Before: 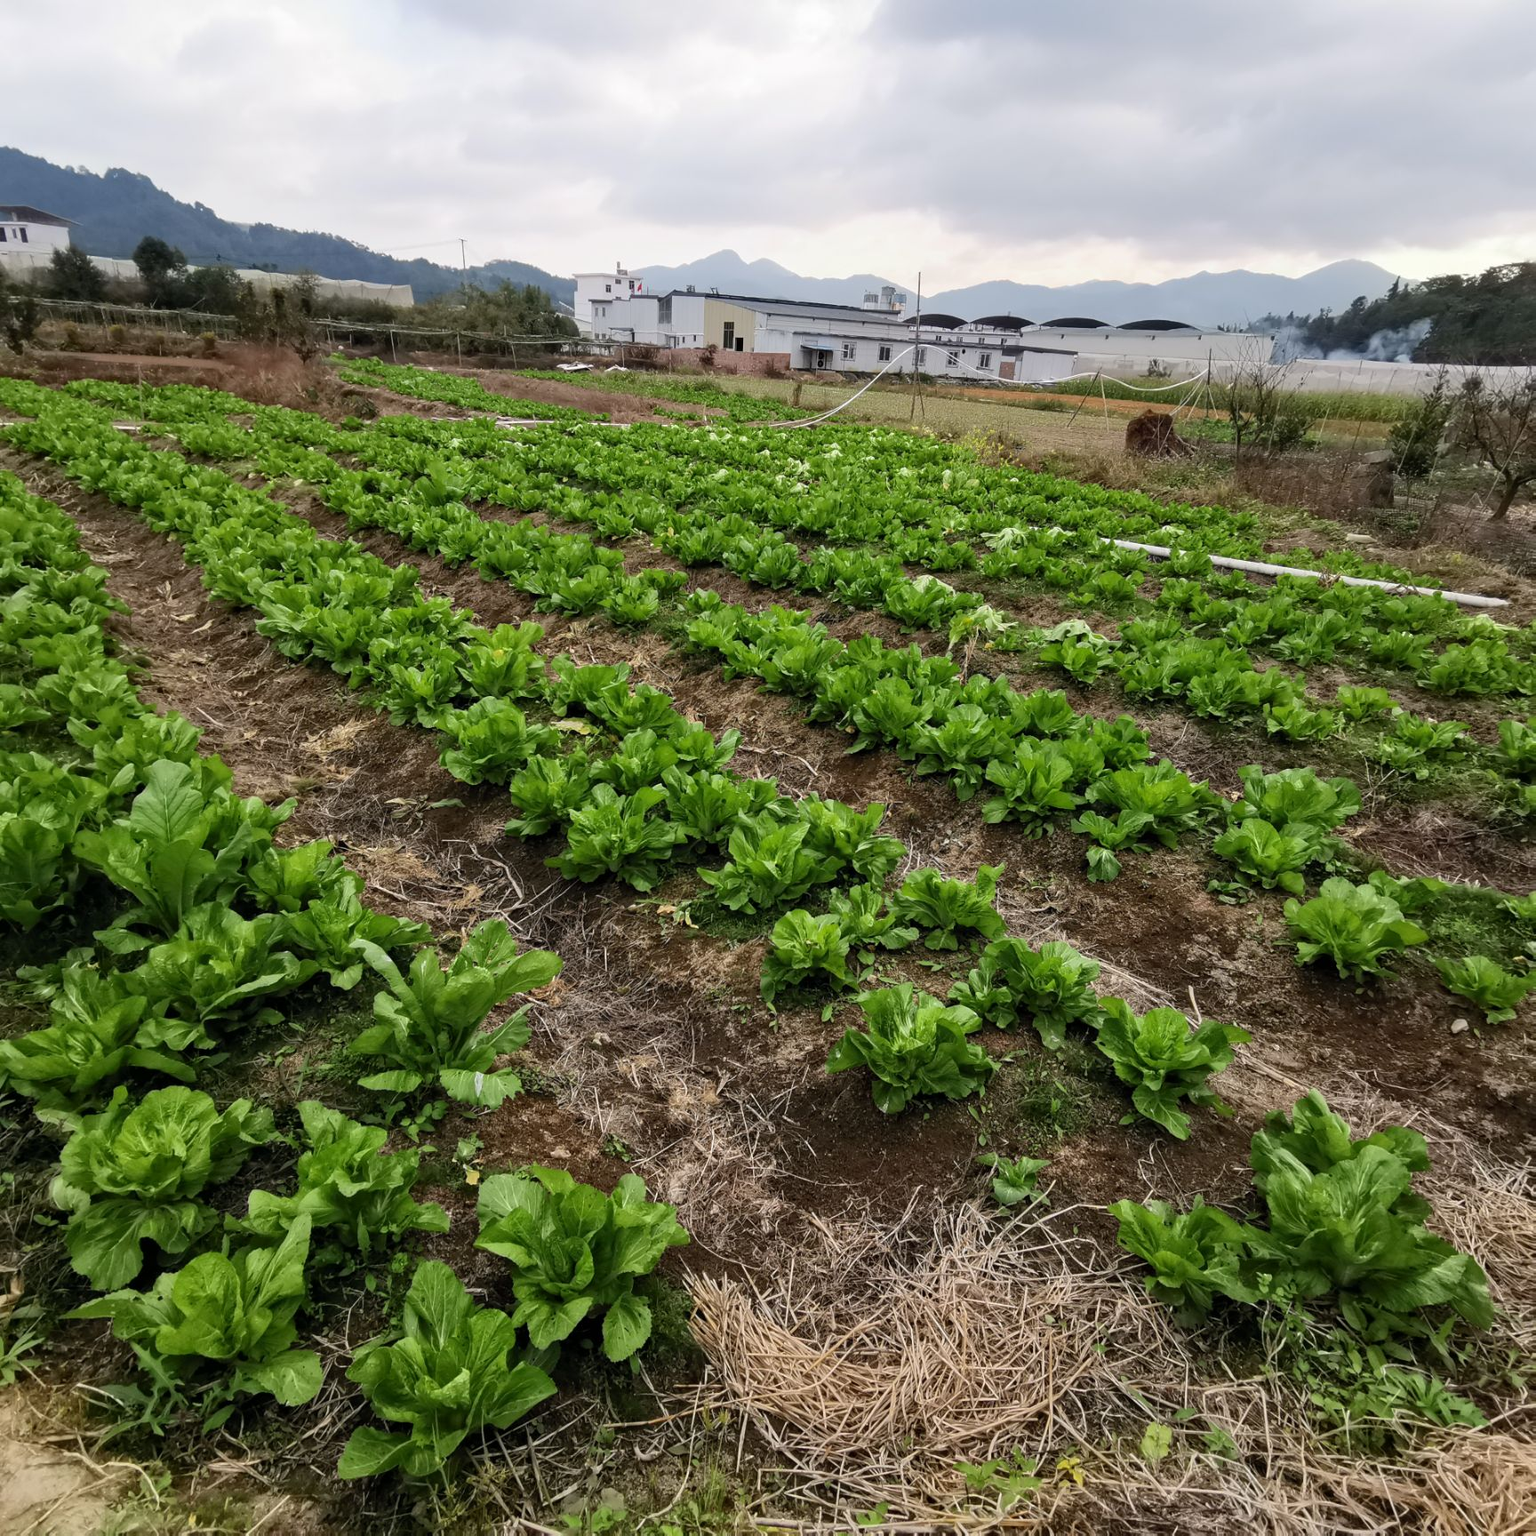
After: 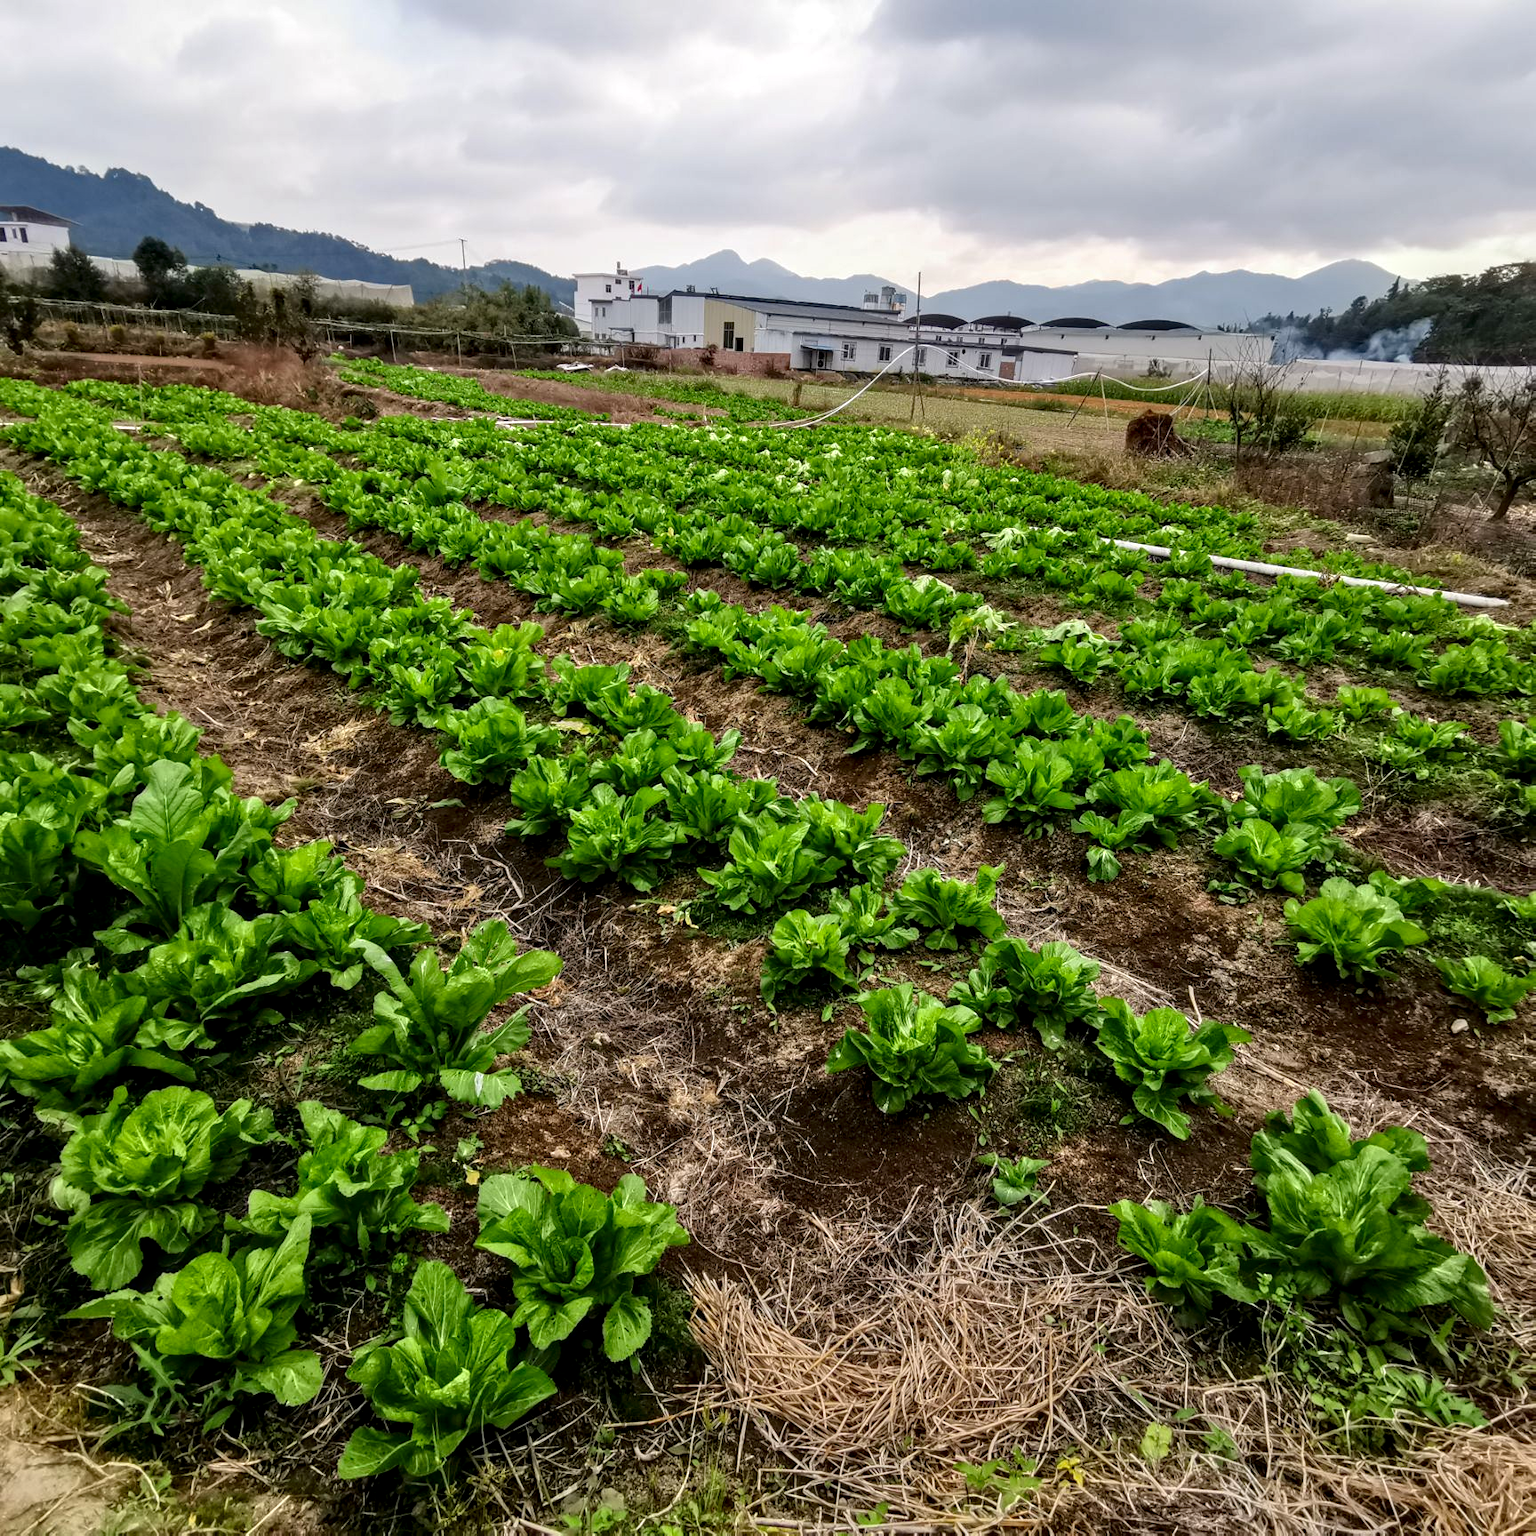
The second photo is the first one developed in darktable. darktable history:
contrast brightness saturation: contrast 0.07, brightness -0.14, saturation 0.11
tone equalizer: -8 EV 0.001 EV, -7 EV -0.004 EV, -6 EV 0.009 EV, -5 EV 0.032 EV, -4 EV 0.276 EV, -3 EV 0.644 EV, -2 EV 0.584 EV, -1 EV 0.187 EV, +0 EV 0.024 EV
local contrast: on, module defaults
